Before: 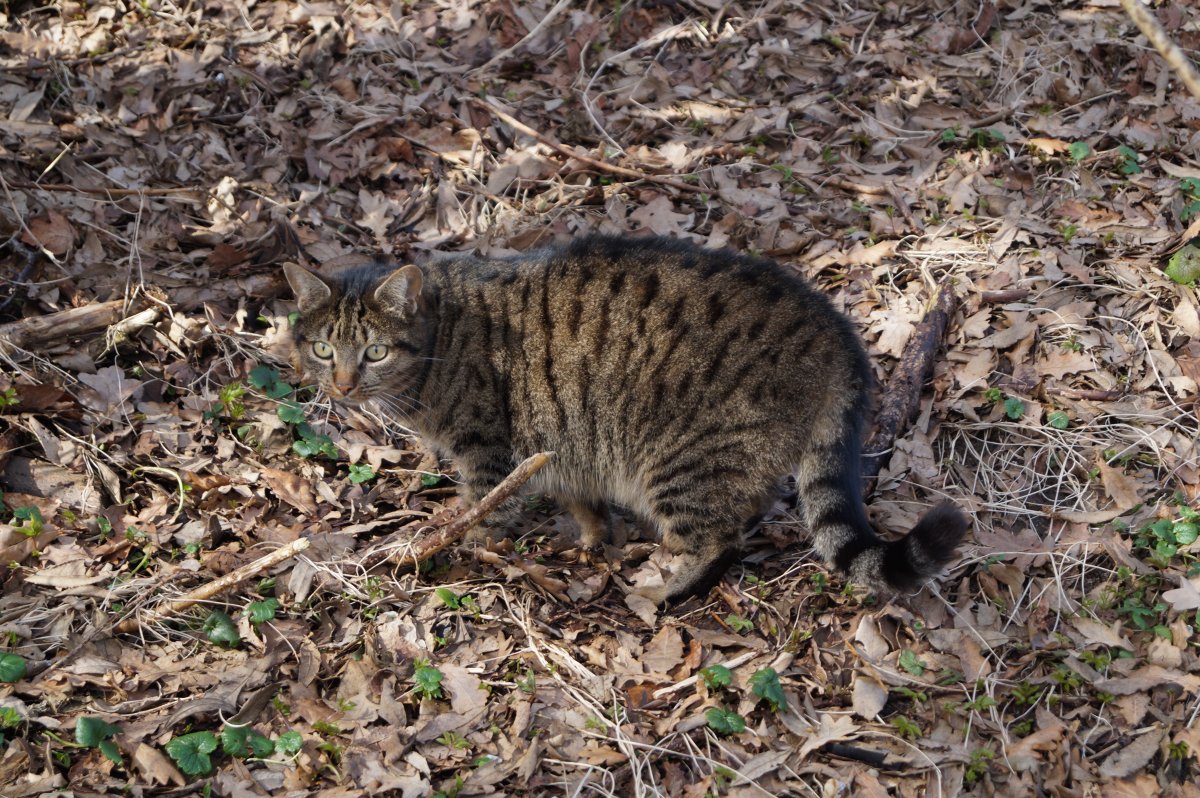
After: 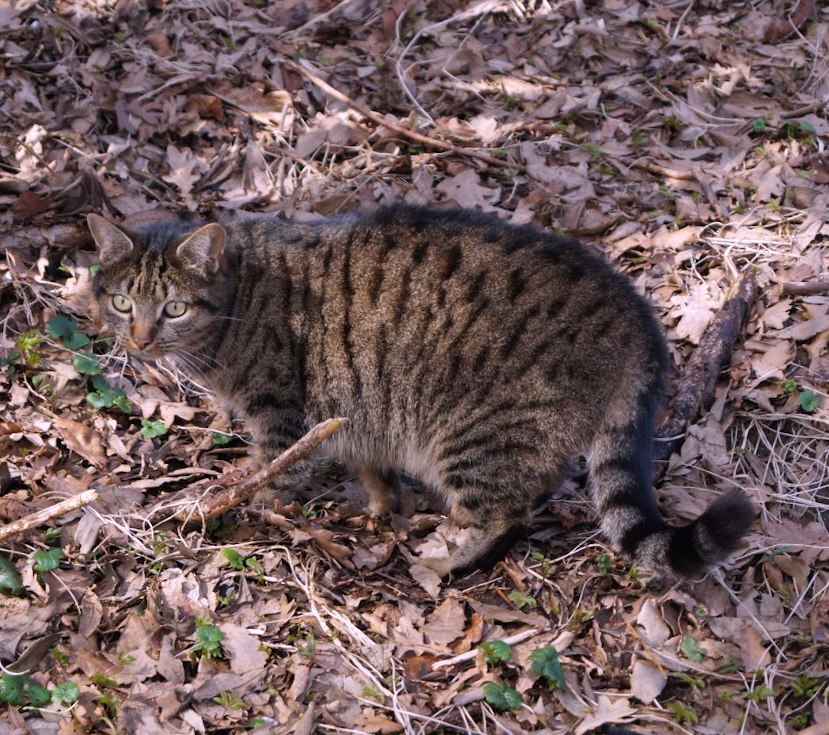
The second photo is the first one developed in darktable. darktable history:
white balance: red 1.066, blue 1.119
crop and rotate: angle -3.27°, left 14.277%, top 0.028%, right 10.766%, bottom 0.028%
